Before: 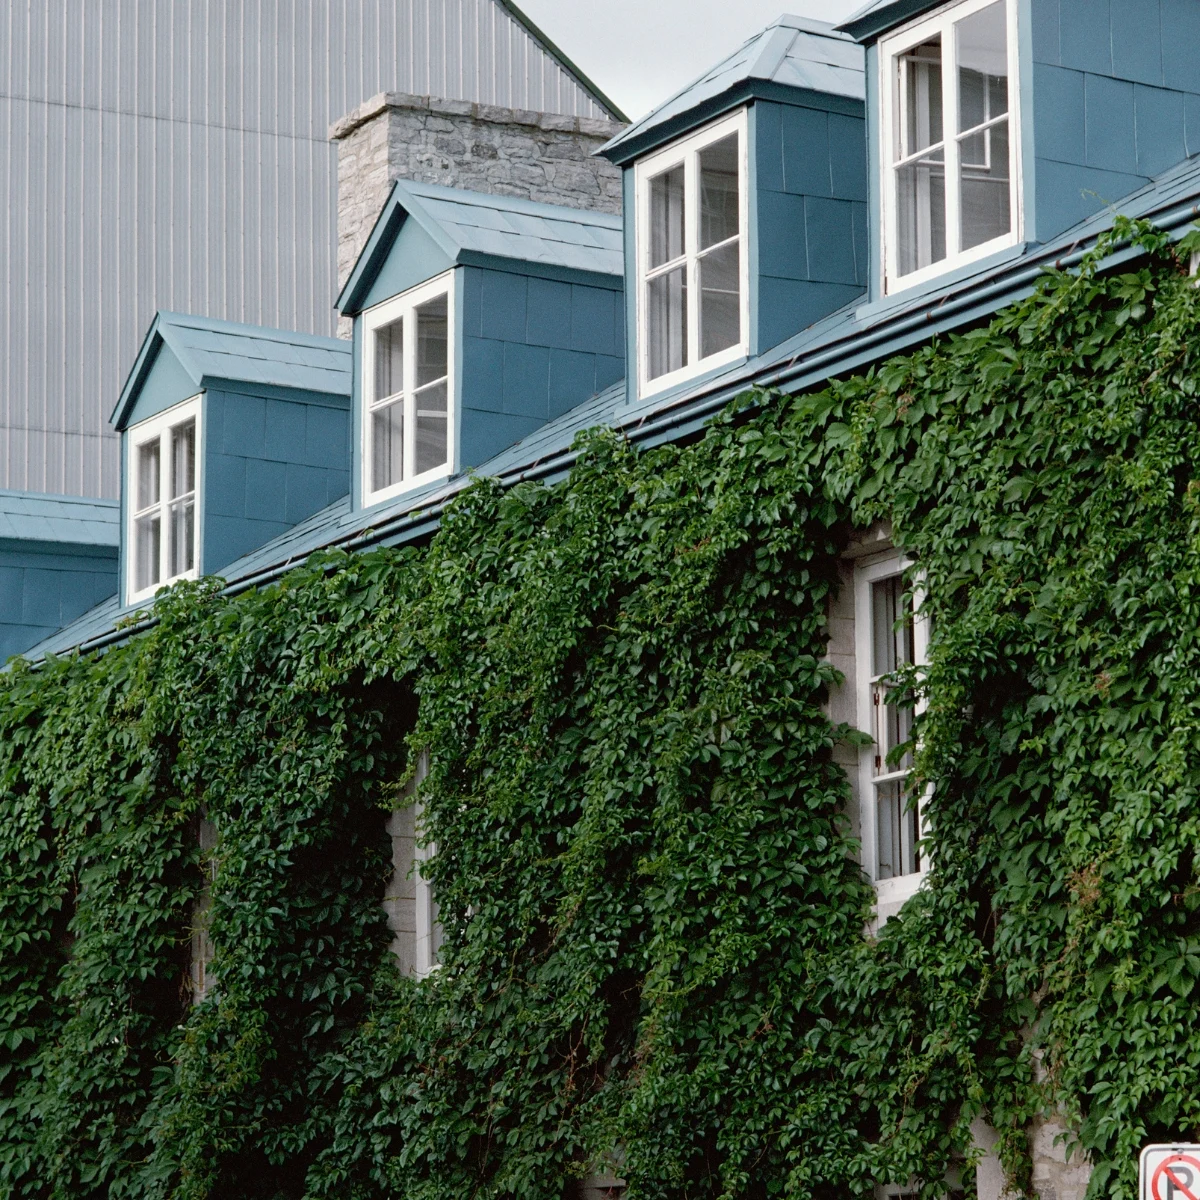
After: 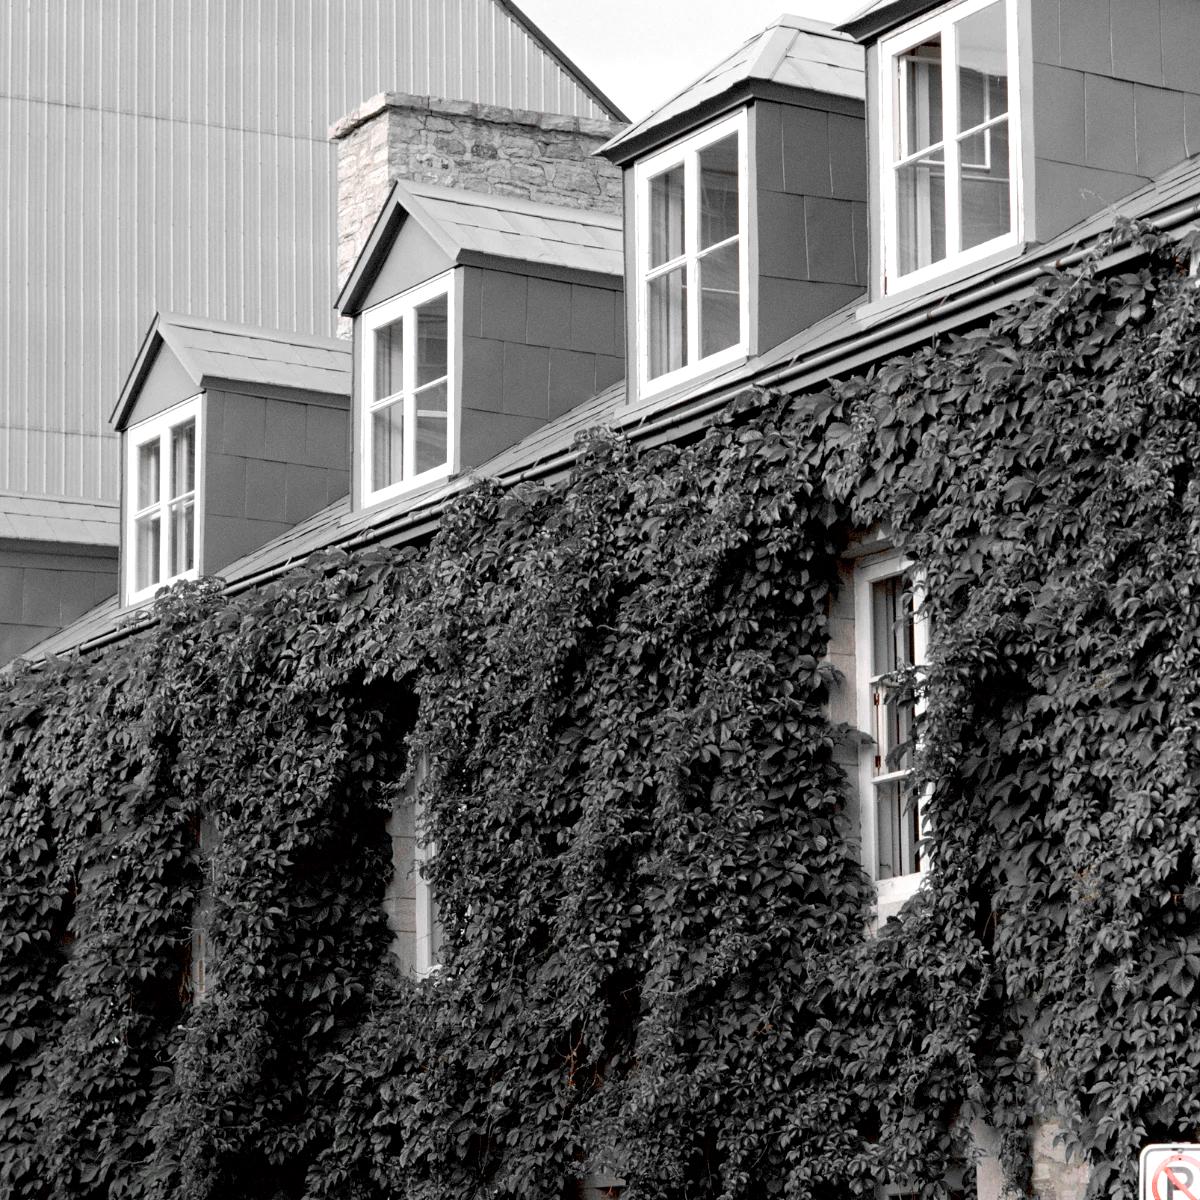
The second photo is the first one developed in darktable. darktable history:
color zones: curves: ch0 [(0, 0.65) (0.096, 0.644) (0.221, 0.539) (0.429, 0.5) (0.571, 0.5) (0.714, 0.5) (0.857, 0.5) (1, 0.65)]; ch1 [(0, 0.5) (0.143, 0.5) (0.257, -0.002) (0.429, 0.04) (0.571, -0.001) (0.714, -0.015) (0.857, 0.024) (1, 0.5)]
exposure: black level correction 0.004, exposure 0.381 EV, compensate highlight preservation false
